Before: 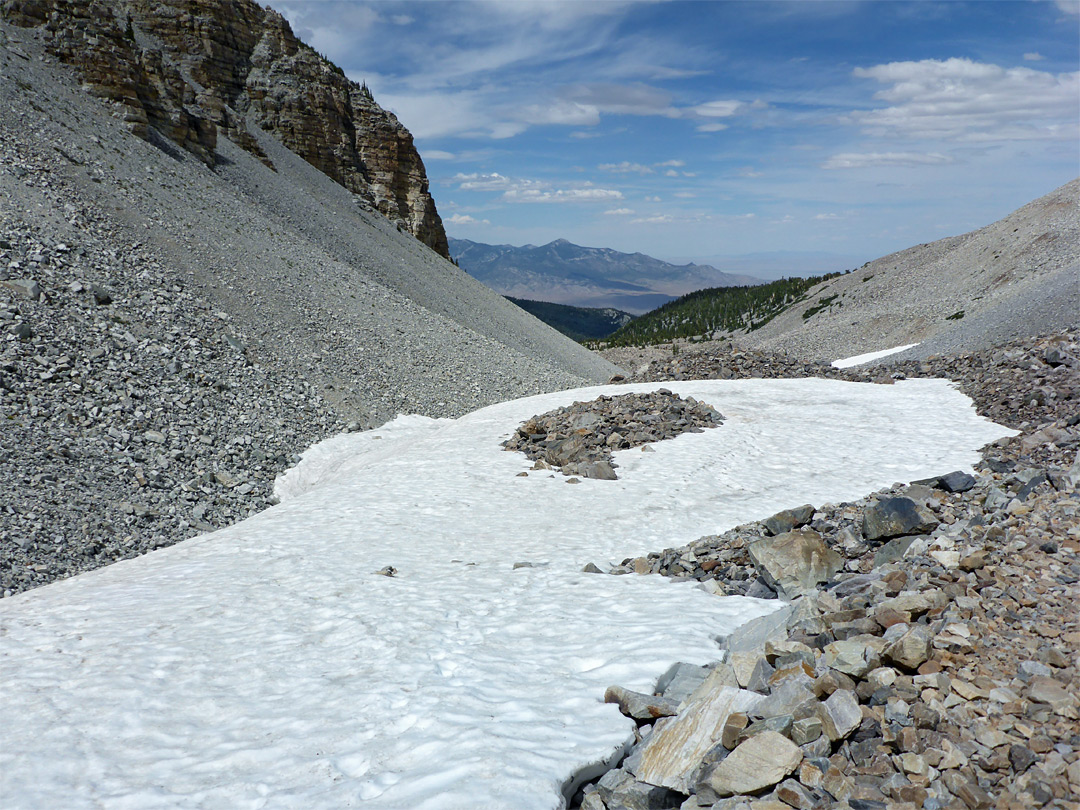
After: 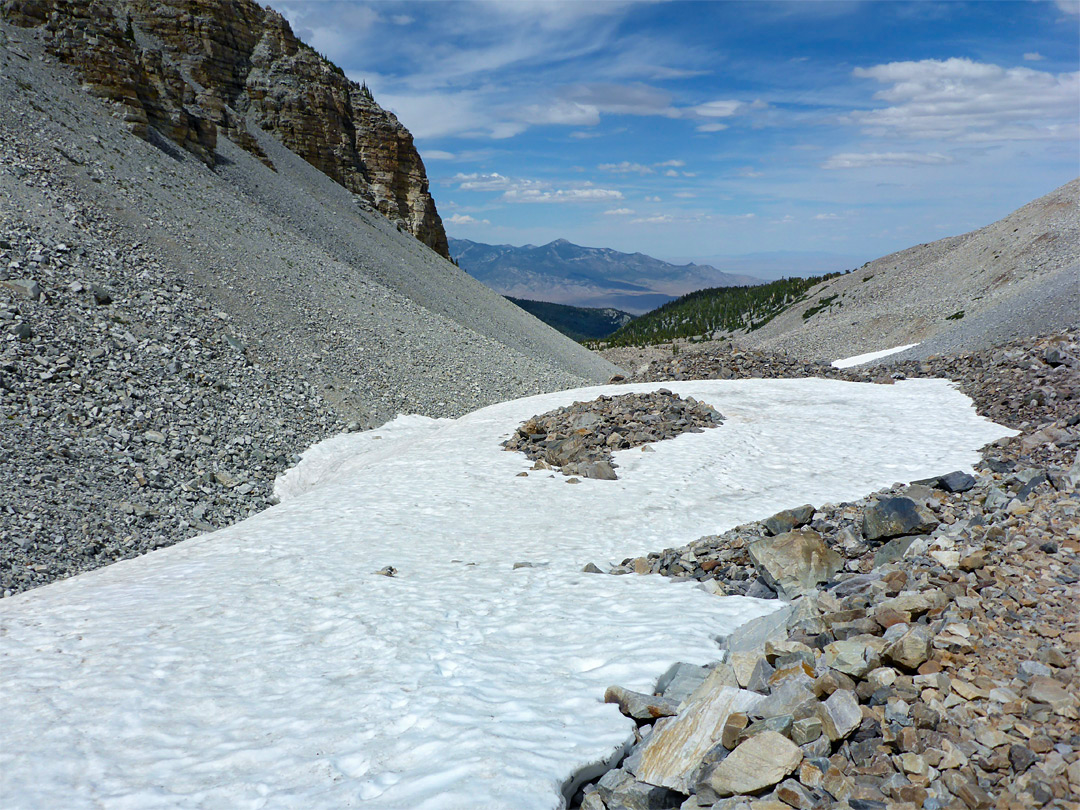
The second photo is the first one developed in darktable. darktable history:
color balance rgb: perceptual saturation grading › global saturation 19.42%, global vibrance 15.565%
